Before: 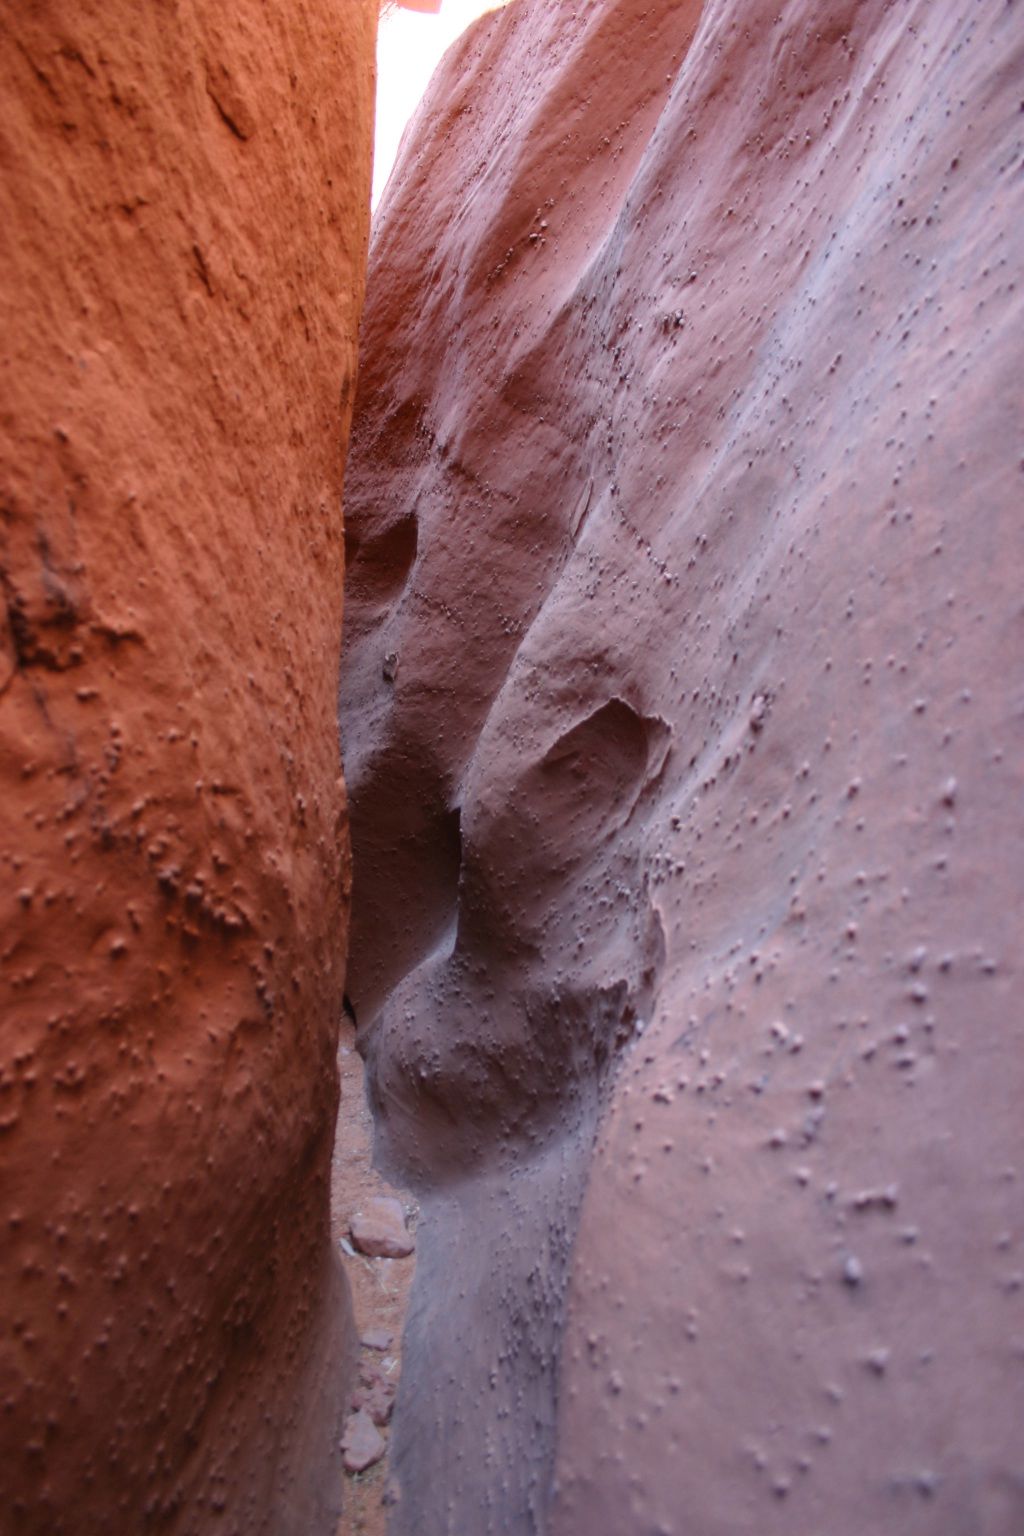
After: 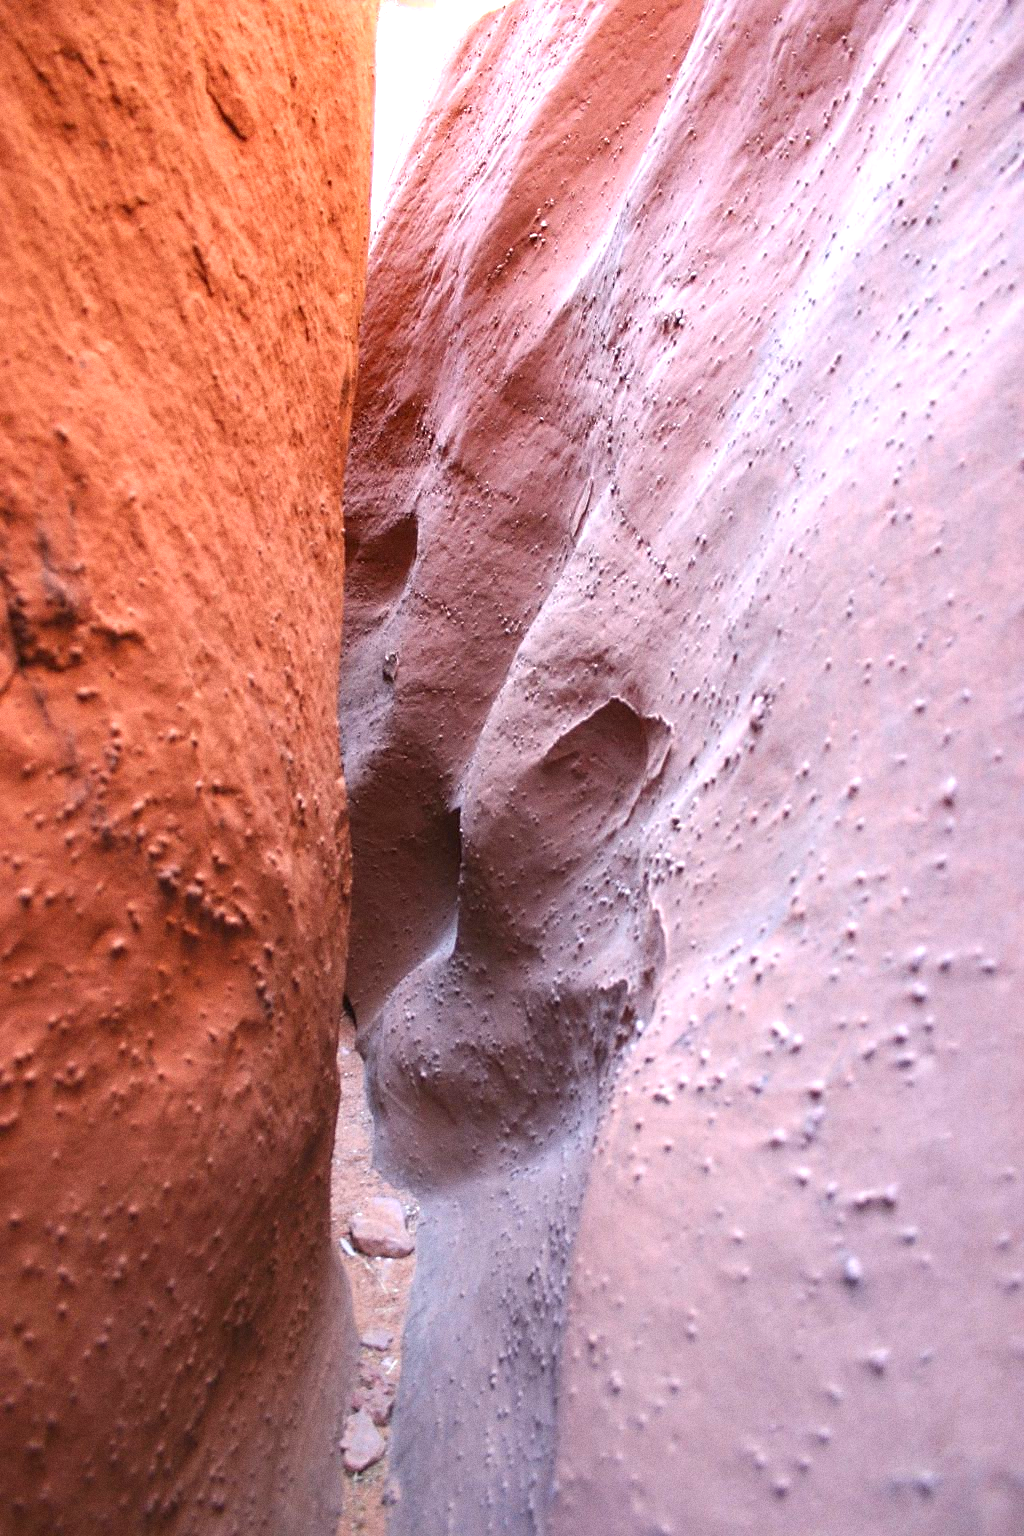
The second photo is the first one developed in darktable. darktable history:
exposure: exposure 1.137 EV, compensate highlight preservation false
sharpen: on, module defaults
grain: coarseness 3.21 ISO
